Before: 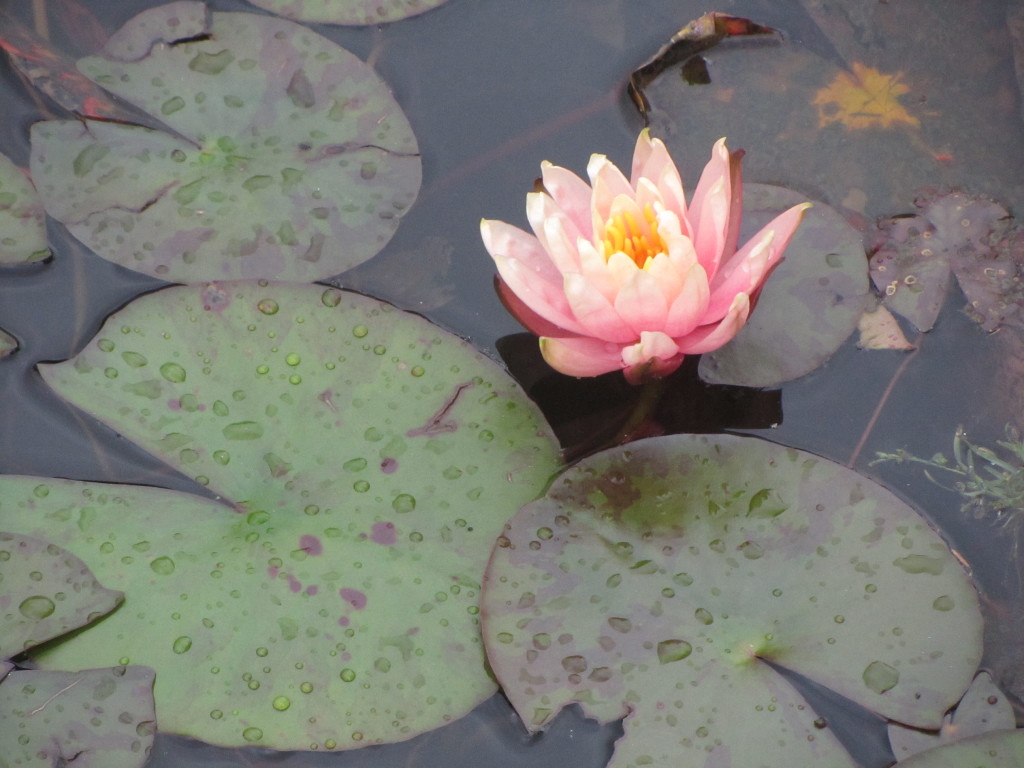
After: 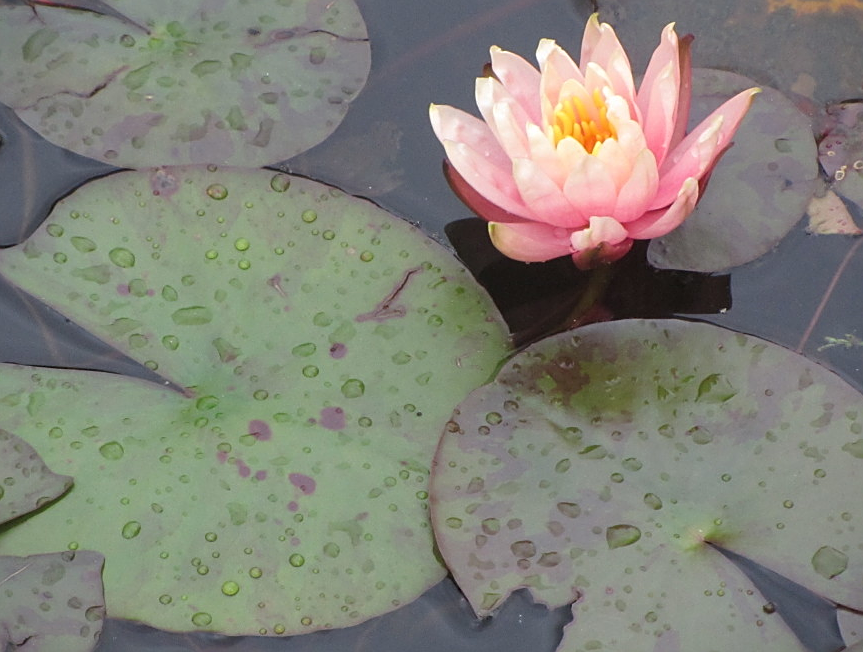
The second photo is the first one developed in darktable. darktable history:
sharpen: on, module defaults
crop and rotate: left 5.009%, top 14.996%, right 10.639%
